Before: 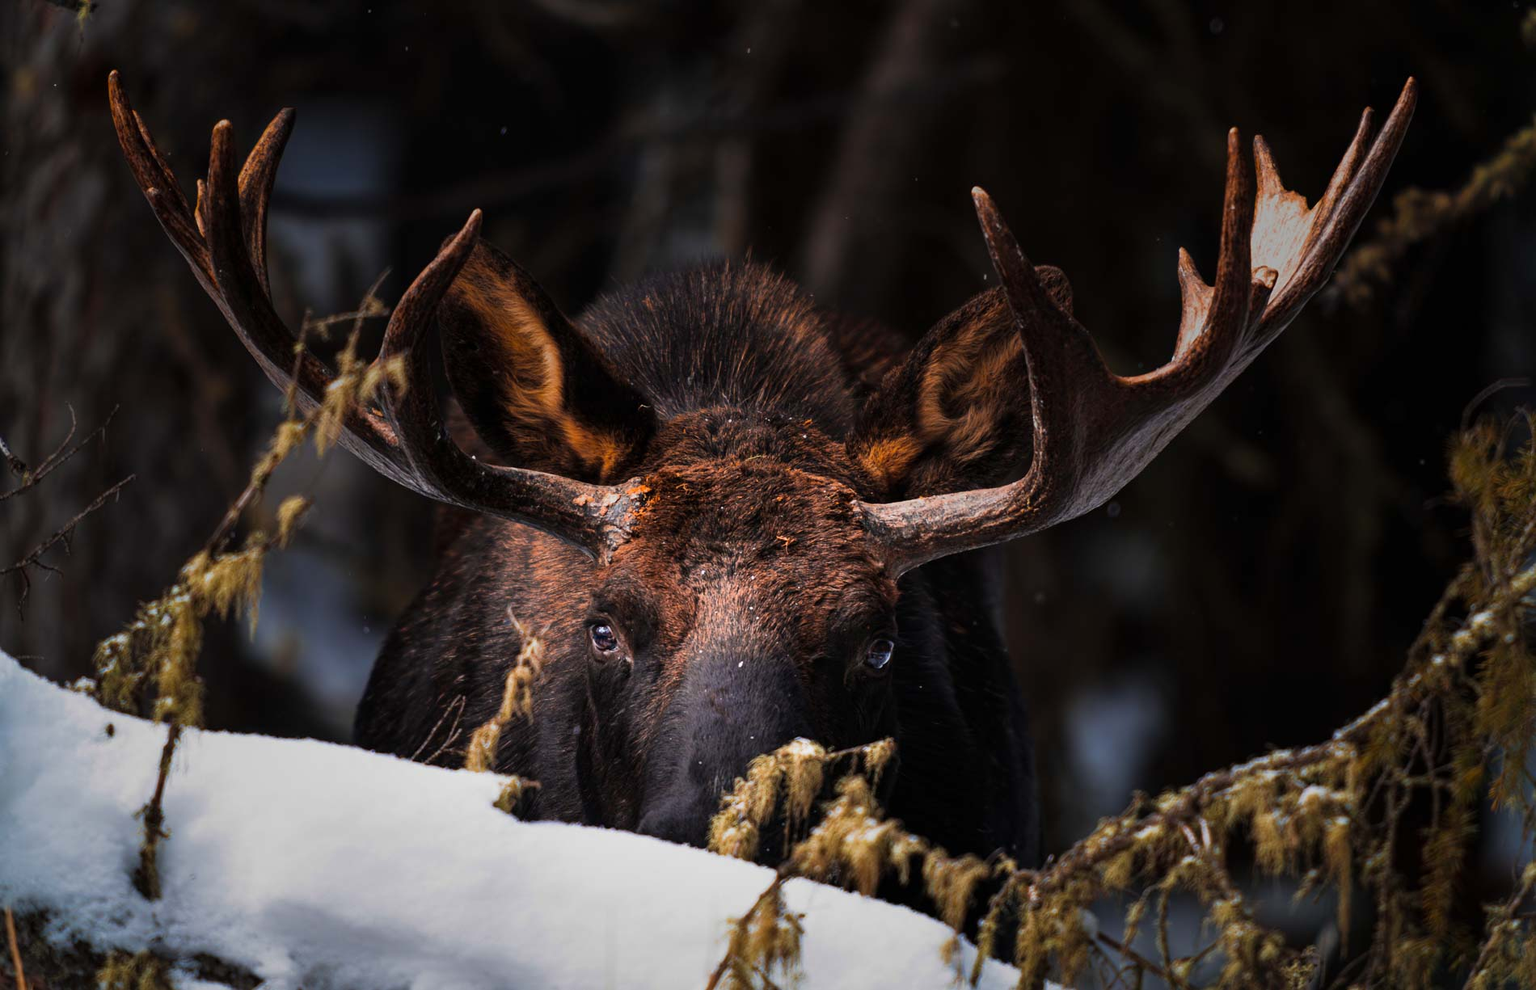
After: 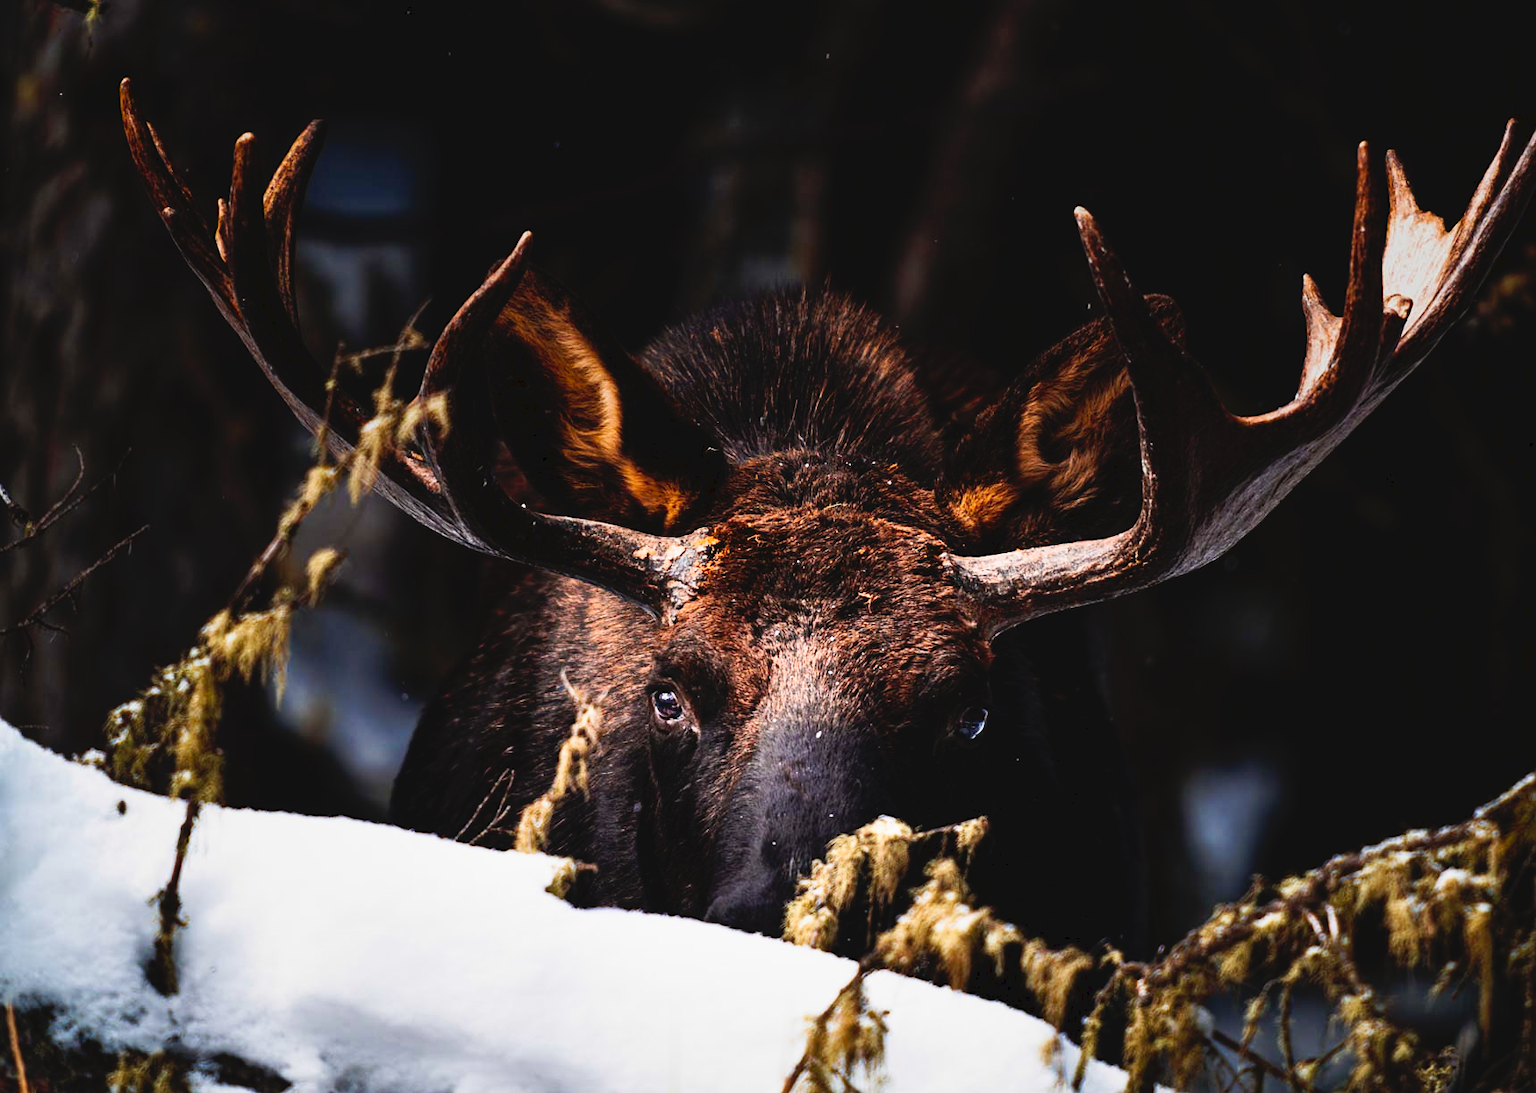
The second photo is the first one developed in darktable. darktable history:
tone curve: curves: ch0 [(0, 0) (0.003, 0.047) (0.011, 0.051) (0.025, 0.051) (0.044, 0.057) (0.069, 0.068) (0.1, 0.076) (0.136, 0.108) (0.177, 0.166) (0.224, 0.229) (0.277, 0.299) (0.335, 0.364) (0.399, 0.46) (0.468, 0.553) (0.543, 0.639) (0.623, 0.724) (0.709, 0.808) (0.801, 0.886) (0.898, 0.954) (1, 1)], preserve colors none
crop: right 9.509%, bottom 0.031%
contrast brightness saturation: contrast 0.24, brightness 0.09
